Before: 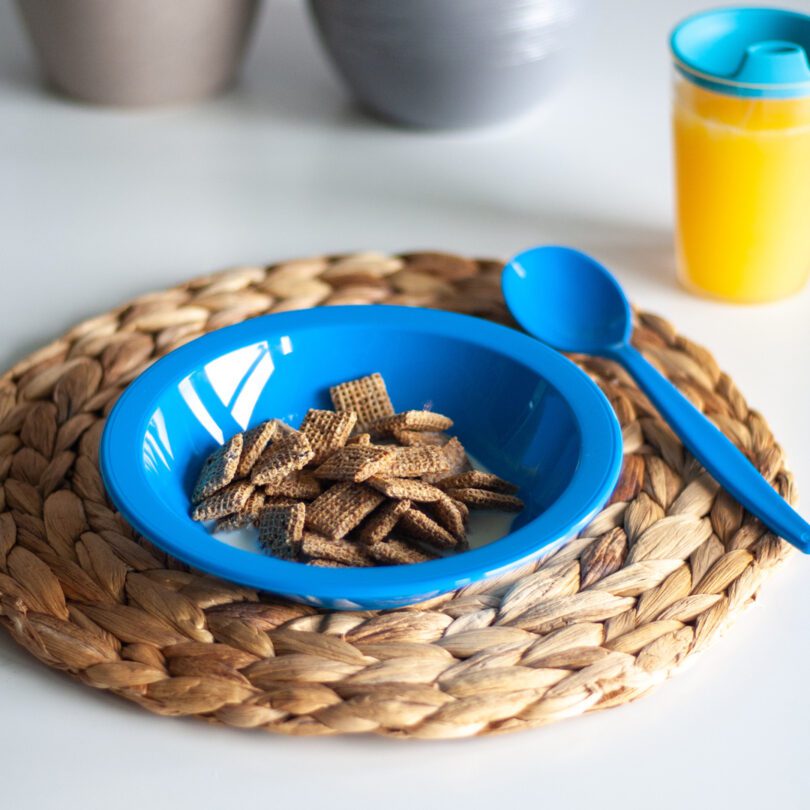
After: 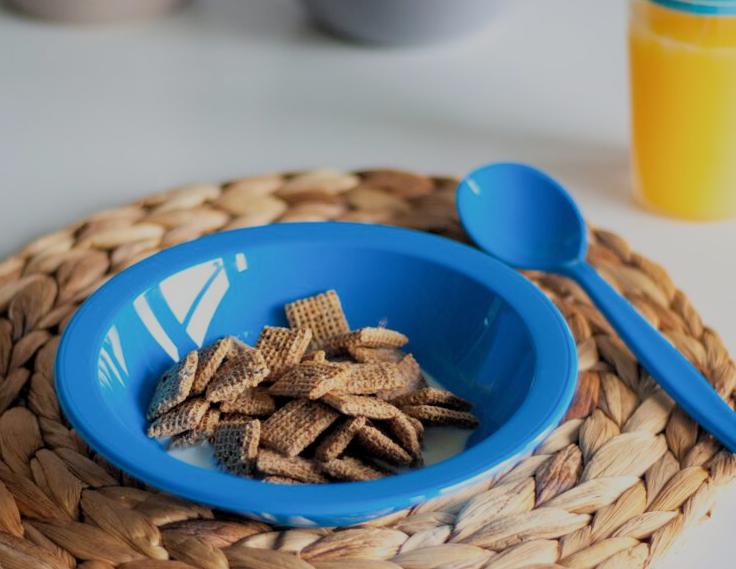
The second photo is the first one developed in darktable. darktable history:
crop: left 5.596%, top 10.314%, right 3.534%, bottom 19.395%
filmic rgb: black relative exposure -8.79 EV, white relative exposure 4.98 EV, threshold 3 EV, target black luminance 0%, hardness 3.77, latitude 66.33%, contrast 0.822, shadows ↔ highlights balance 20%, color science v5 (2021), contrast in shadows safe, contrast in highlights safe, enable highlight reconstruction true
